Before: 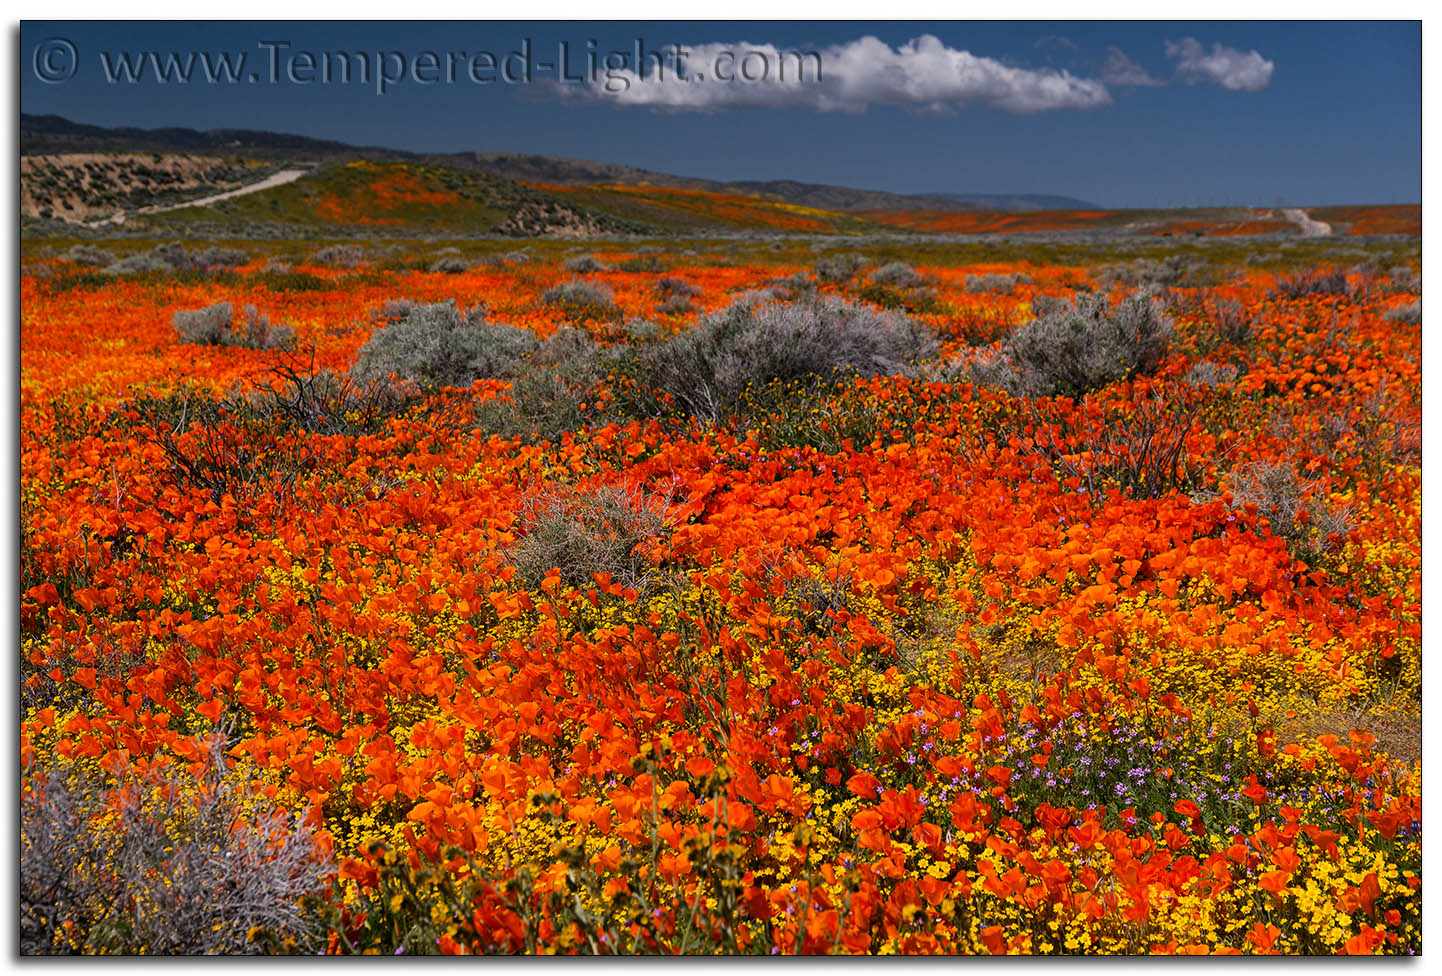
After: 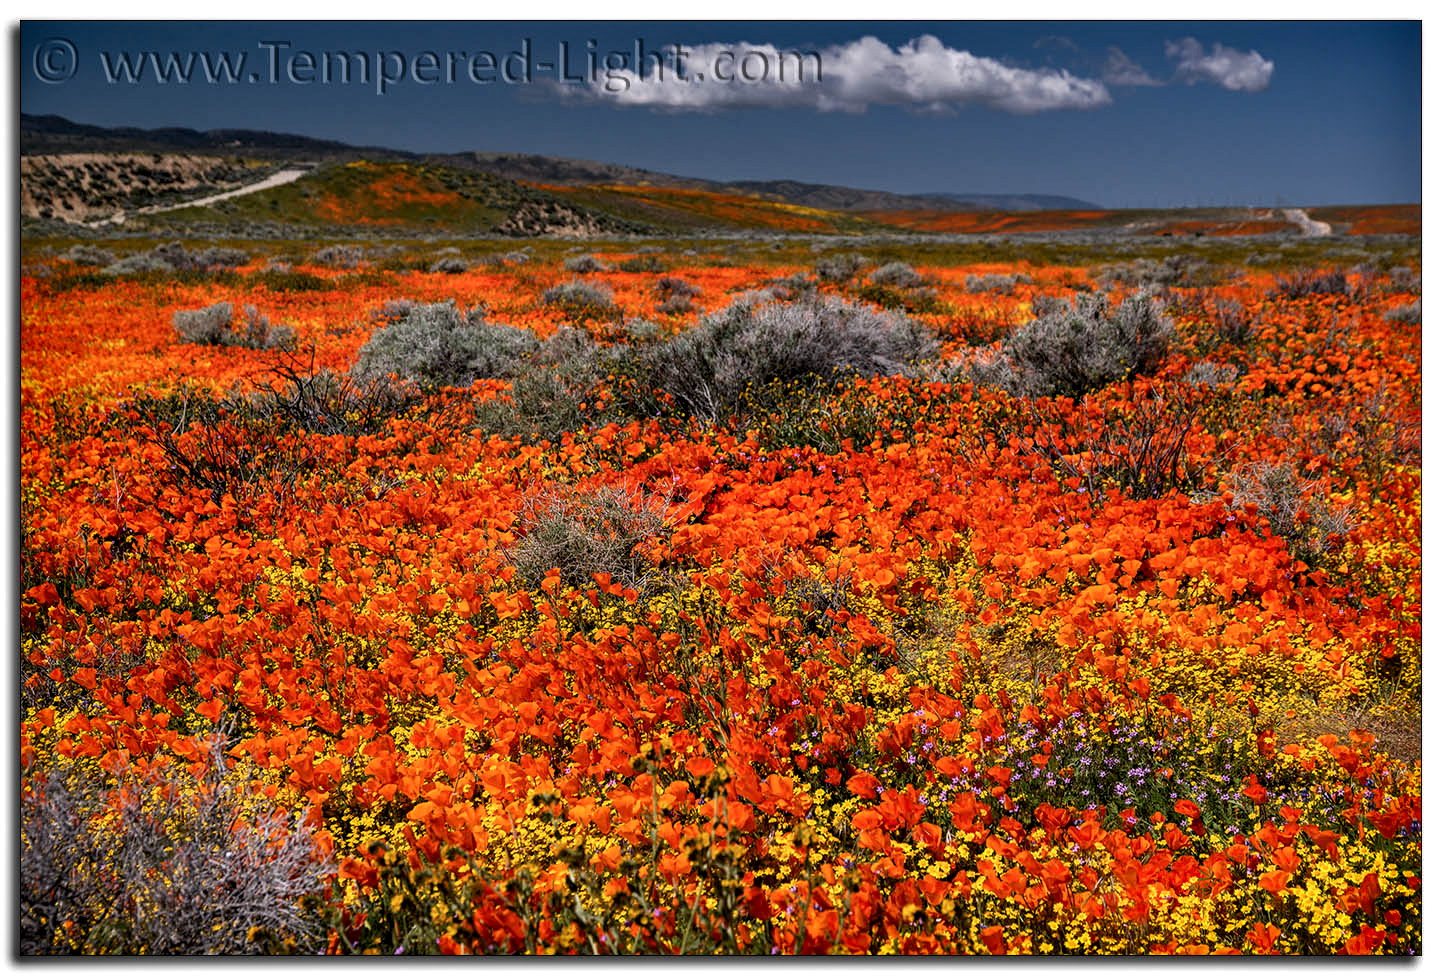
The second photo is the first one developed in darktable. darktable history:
local contrast: detail 135%, midtone range 0.75
shadows and highlights: low approximation 0.01, soften with gaussian
